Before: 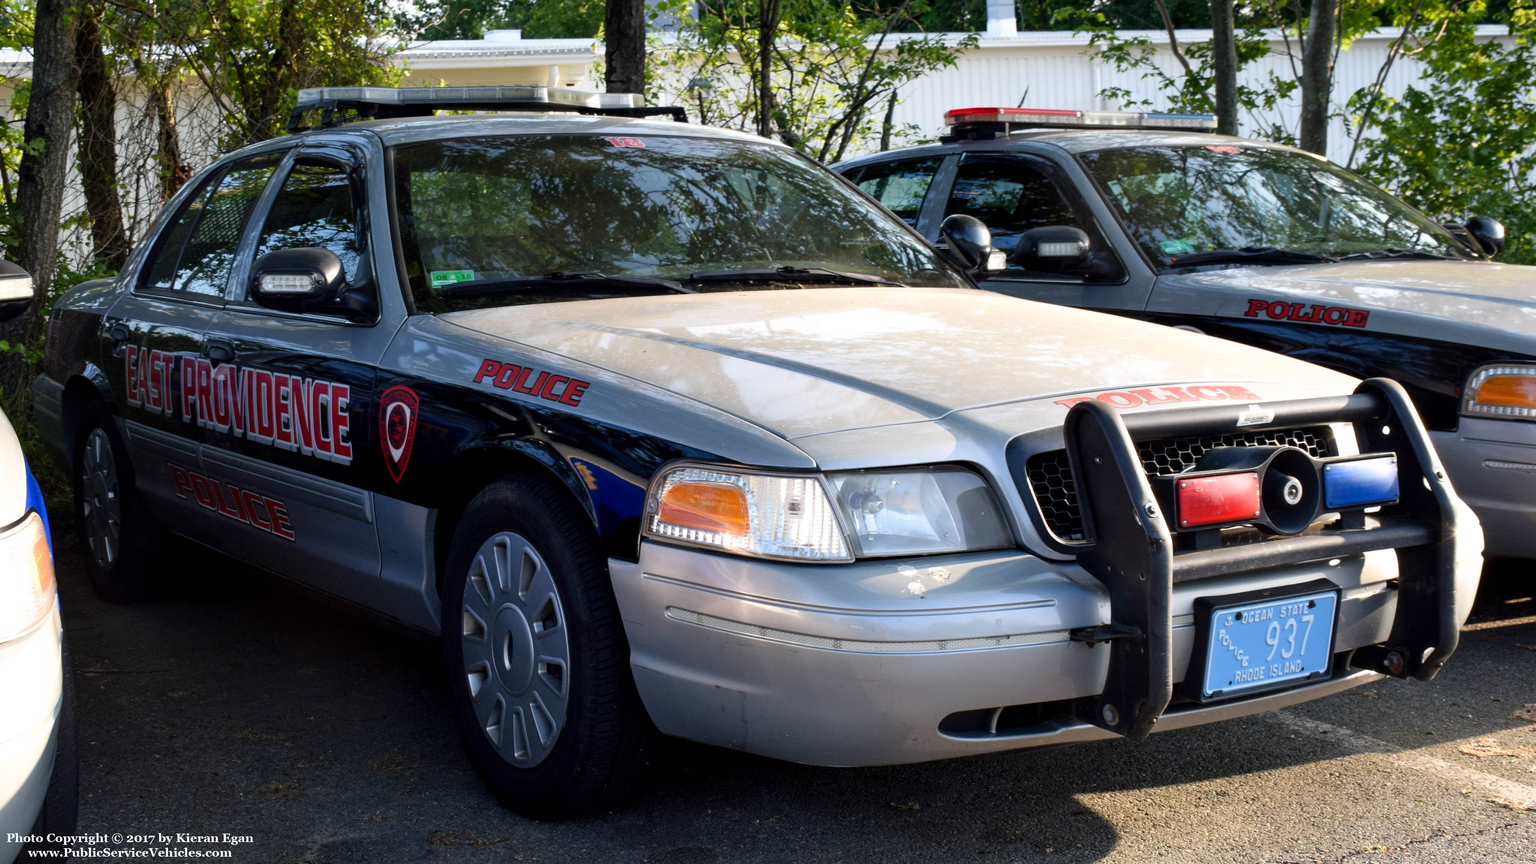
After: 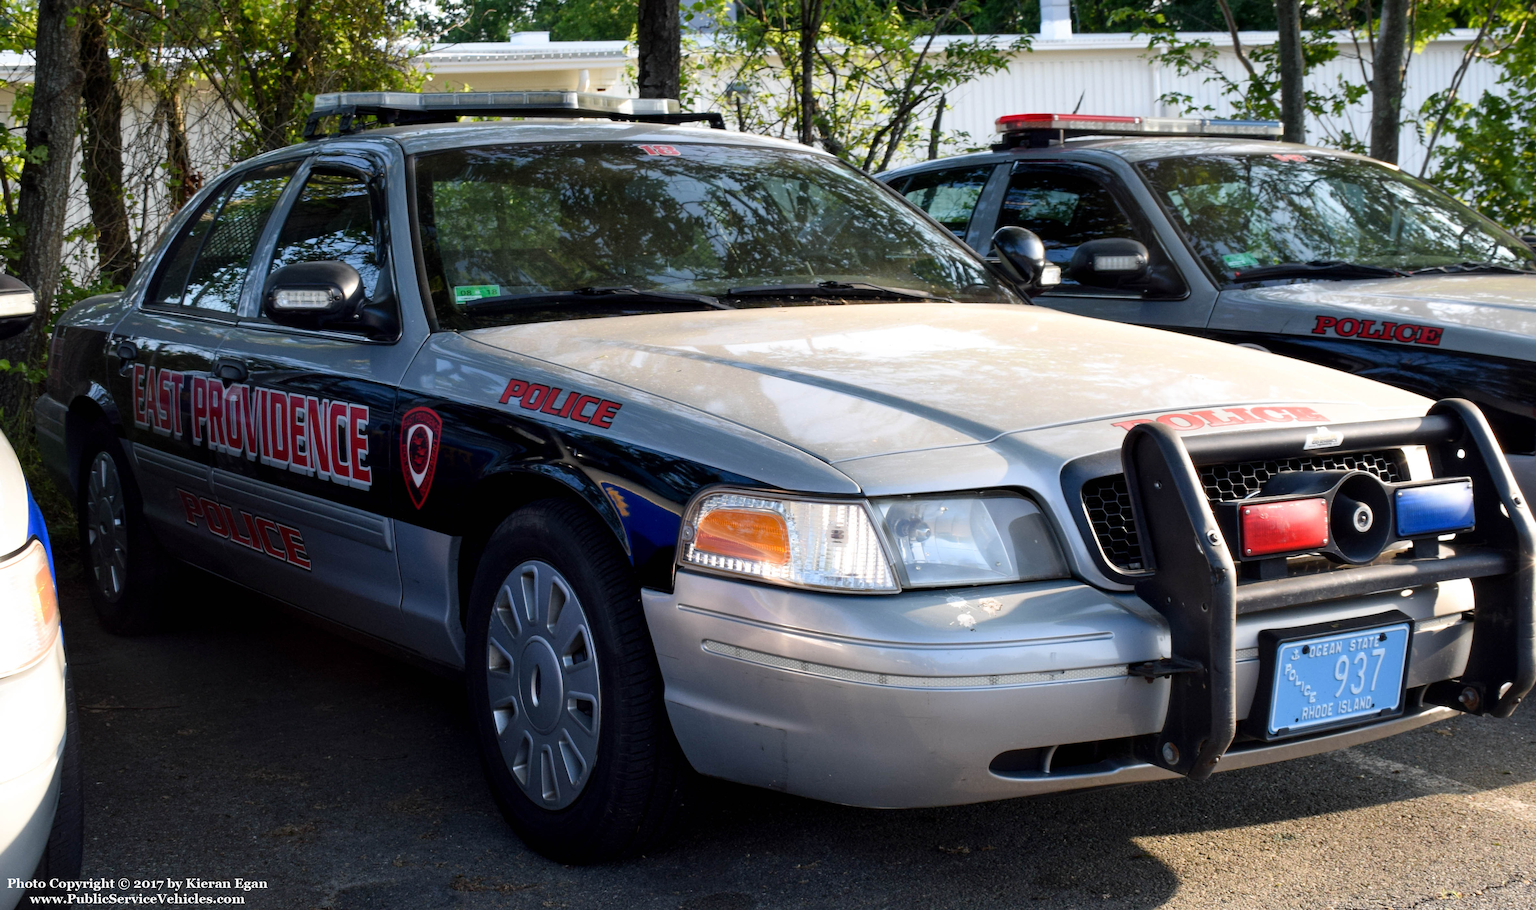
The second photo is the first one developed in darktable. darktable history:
crop and rotate: left 0%, right 5.101%
